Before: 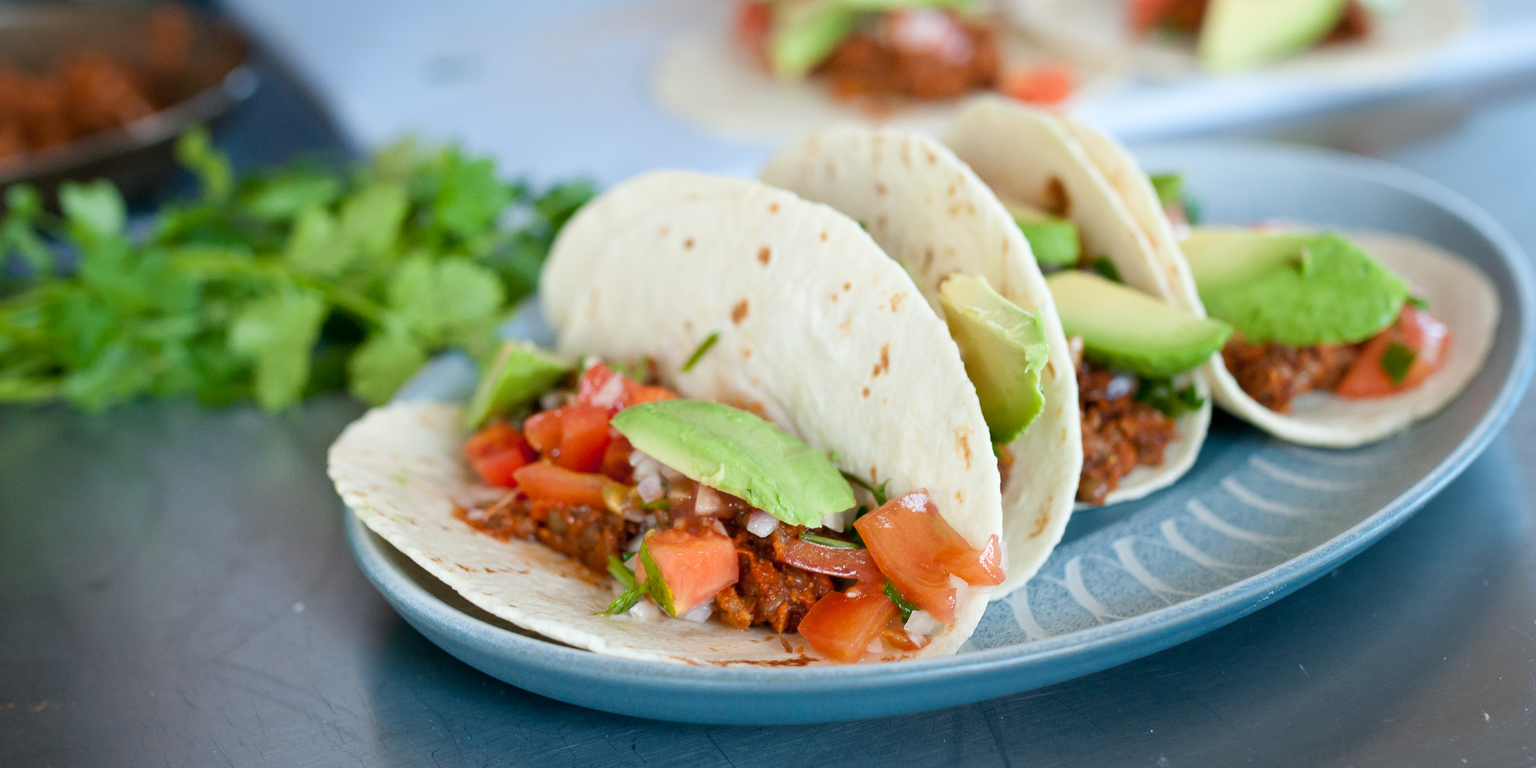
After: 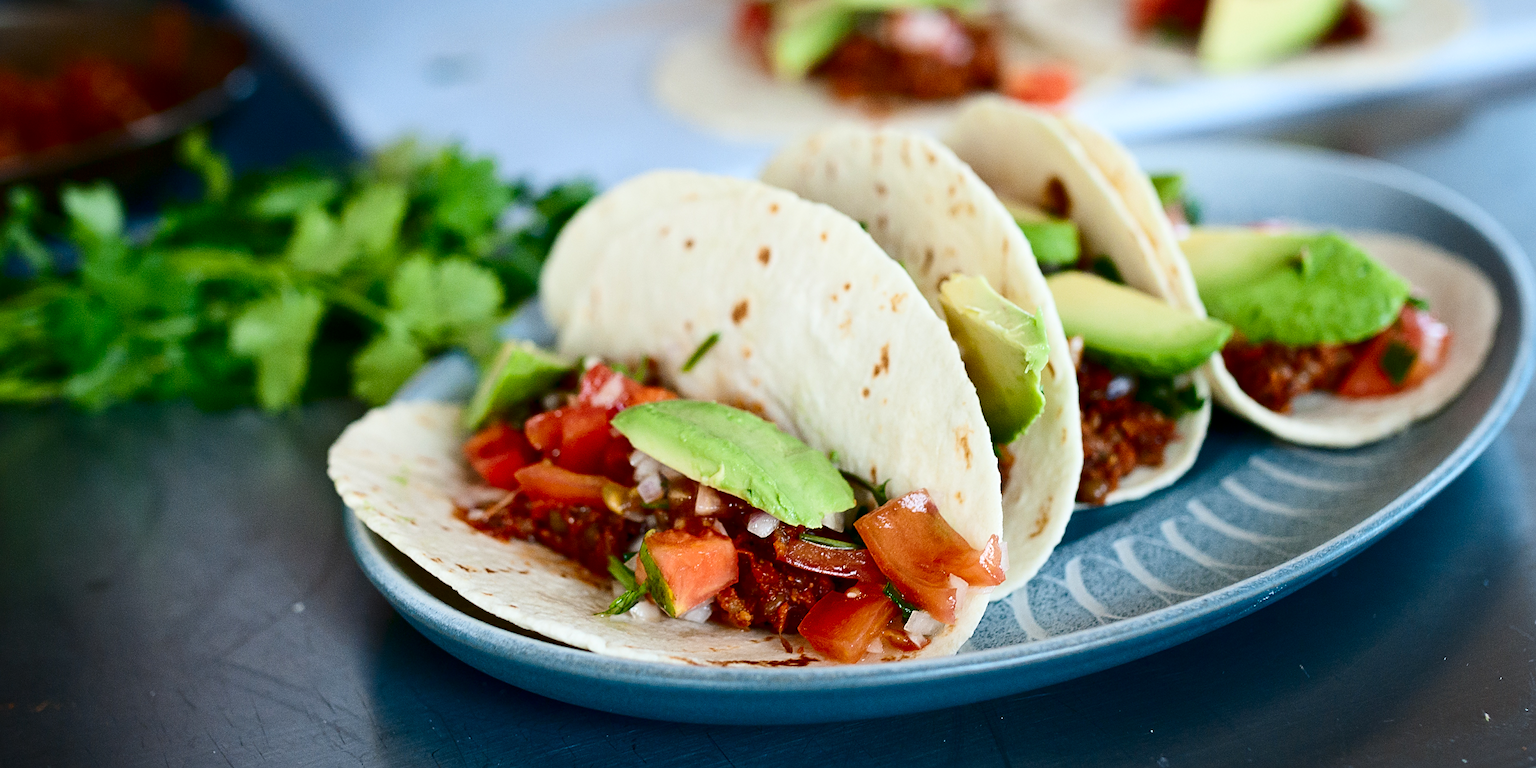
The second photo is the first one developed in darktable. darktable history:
contrast brightness saturation: contrast 0.24, brightness -0.24, saturation 0.14
sharpen: on, module defaults
